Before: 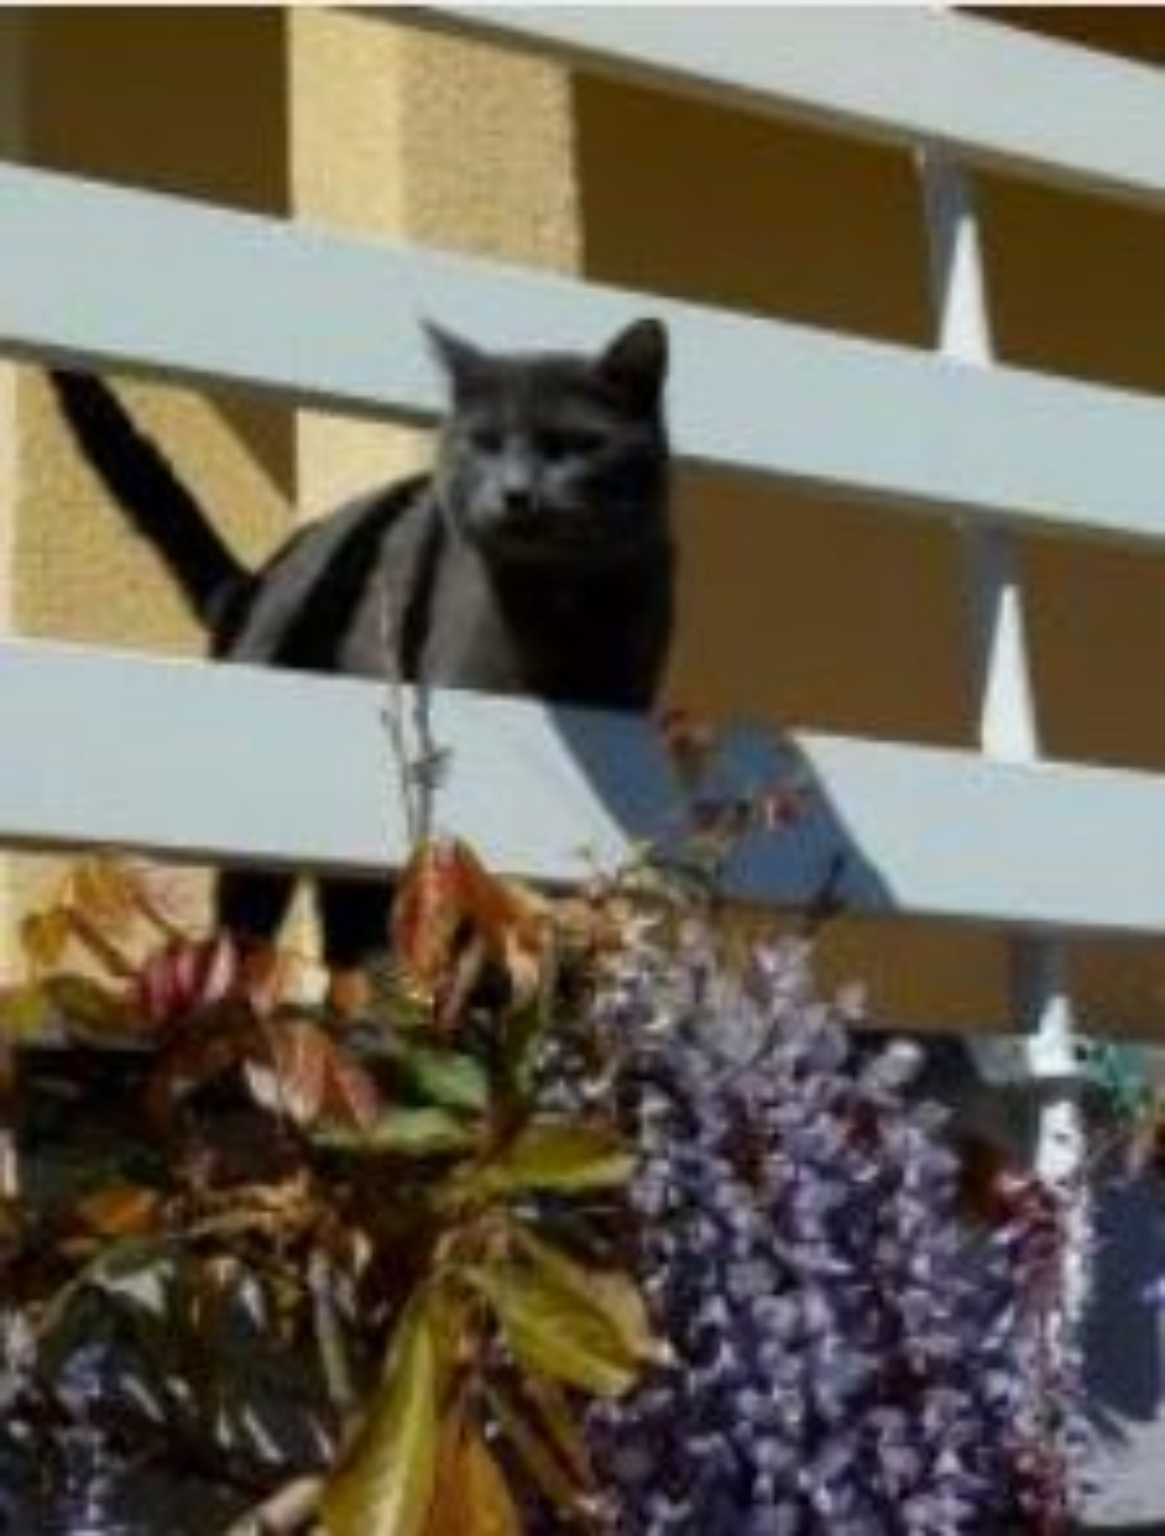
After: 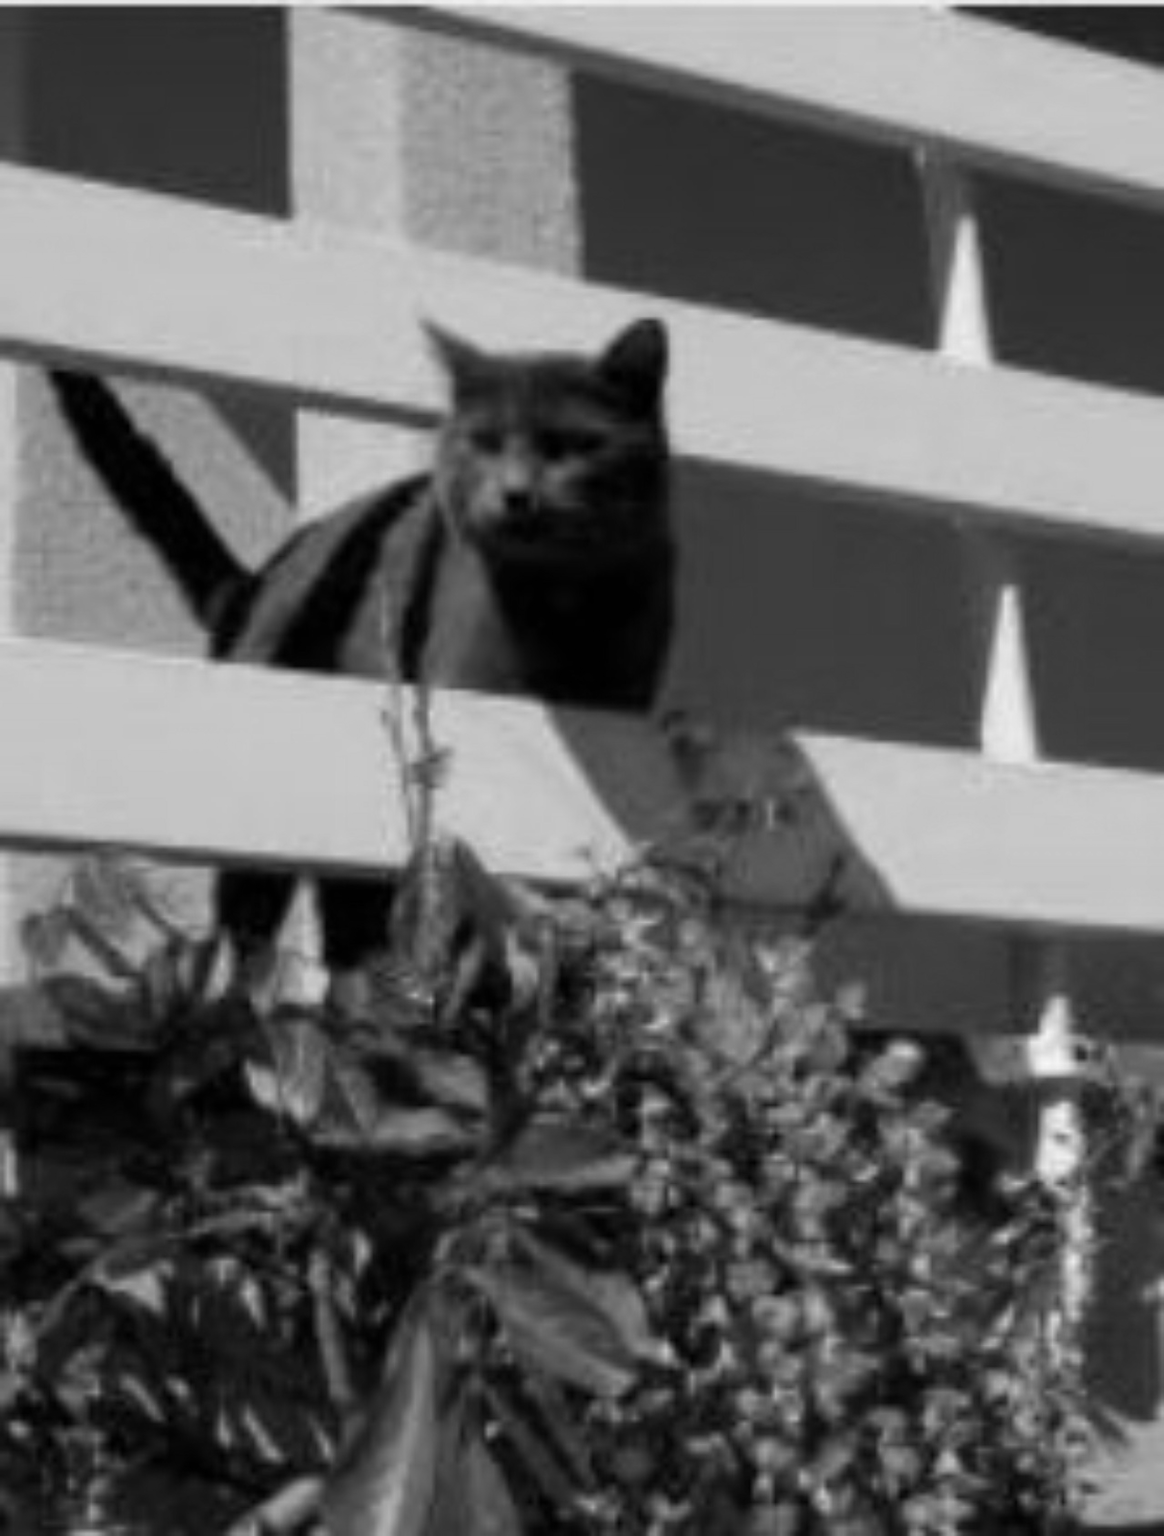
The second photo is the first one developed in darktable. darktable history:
color calibration: output gray [0.21, 0.42, 0.37, 0], illuminant custom, x 0.368, y 0.373, temperature 4344 K
